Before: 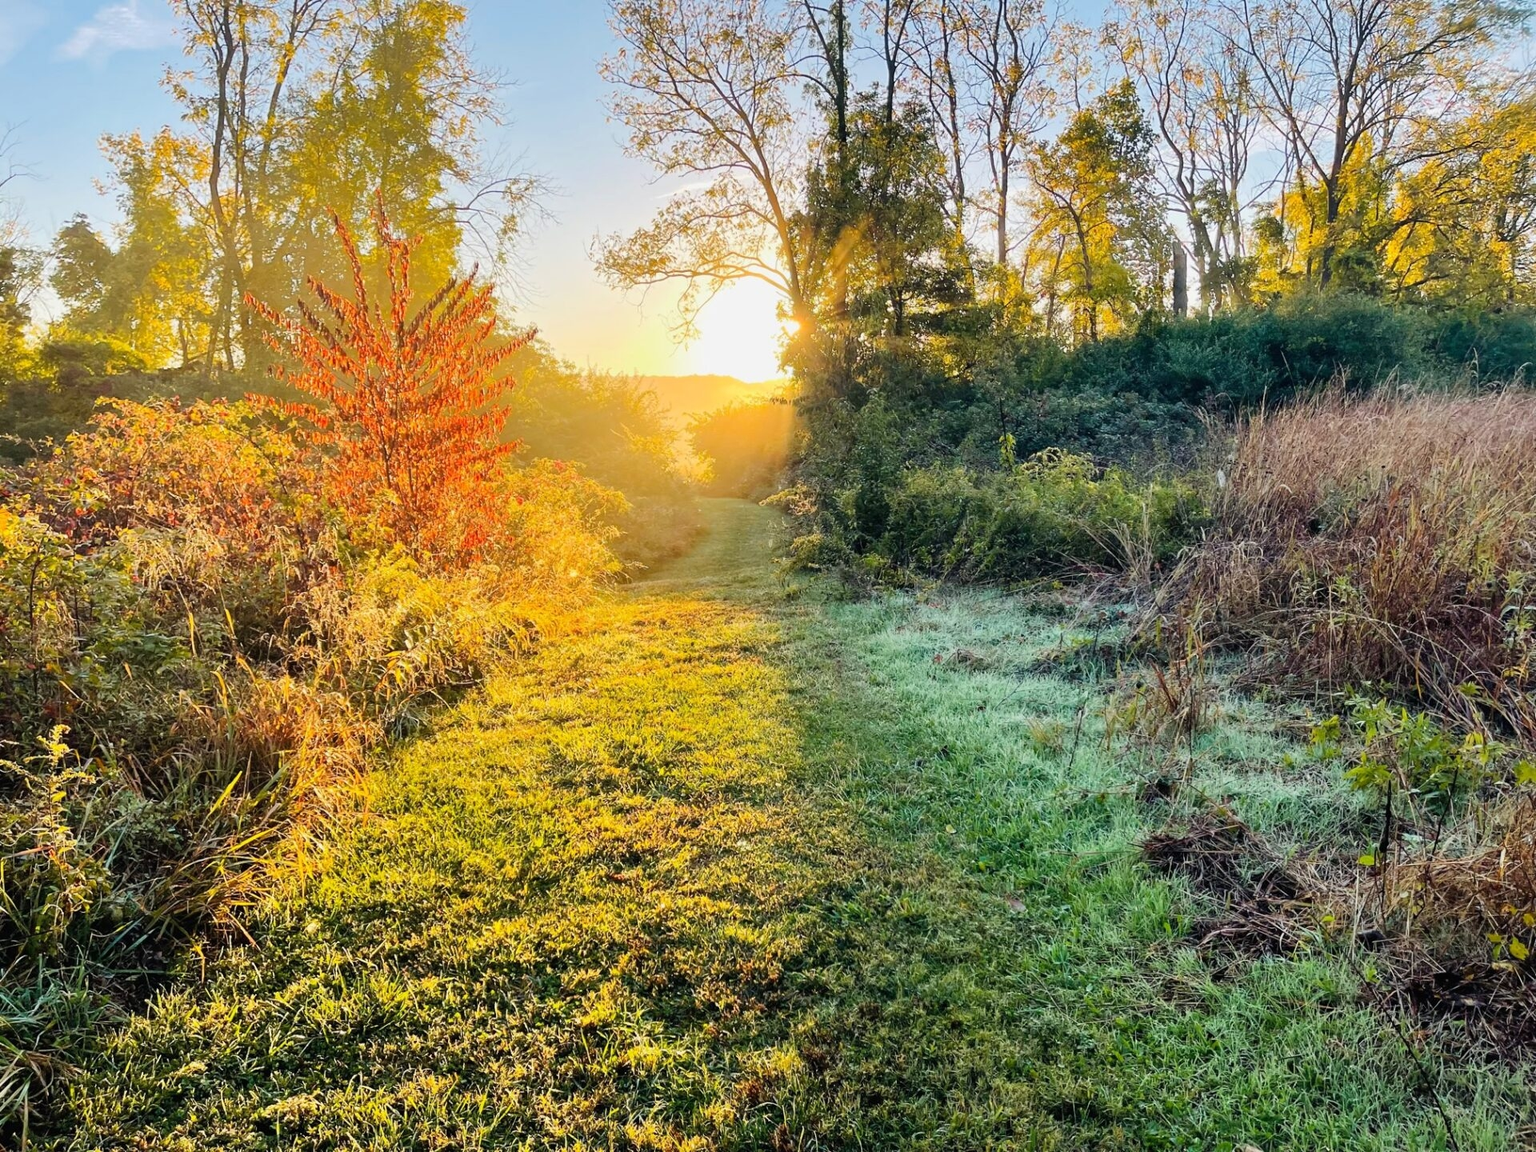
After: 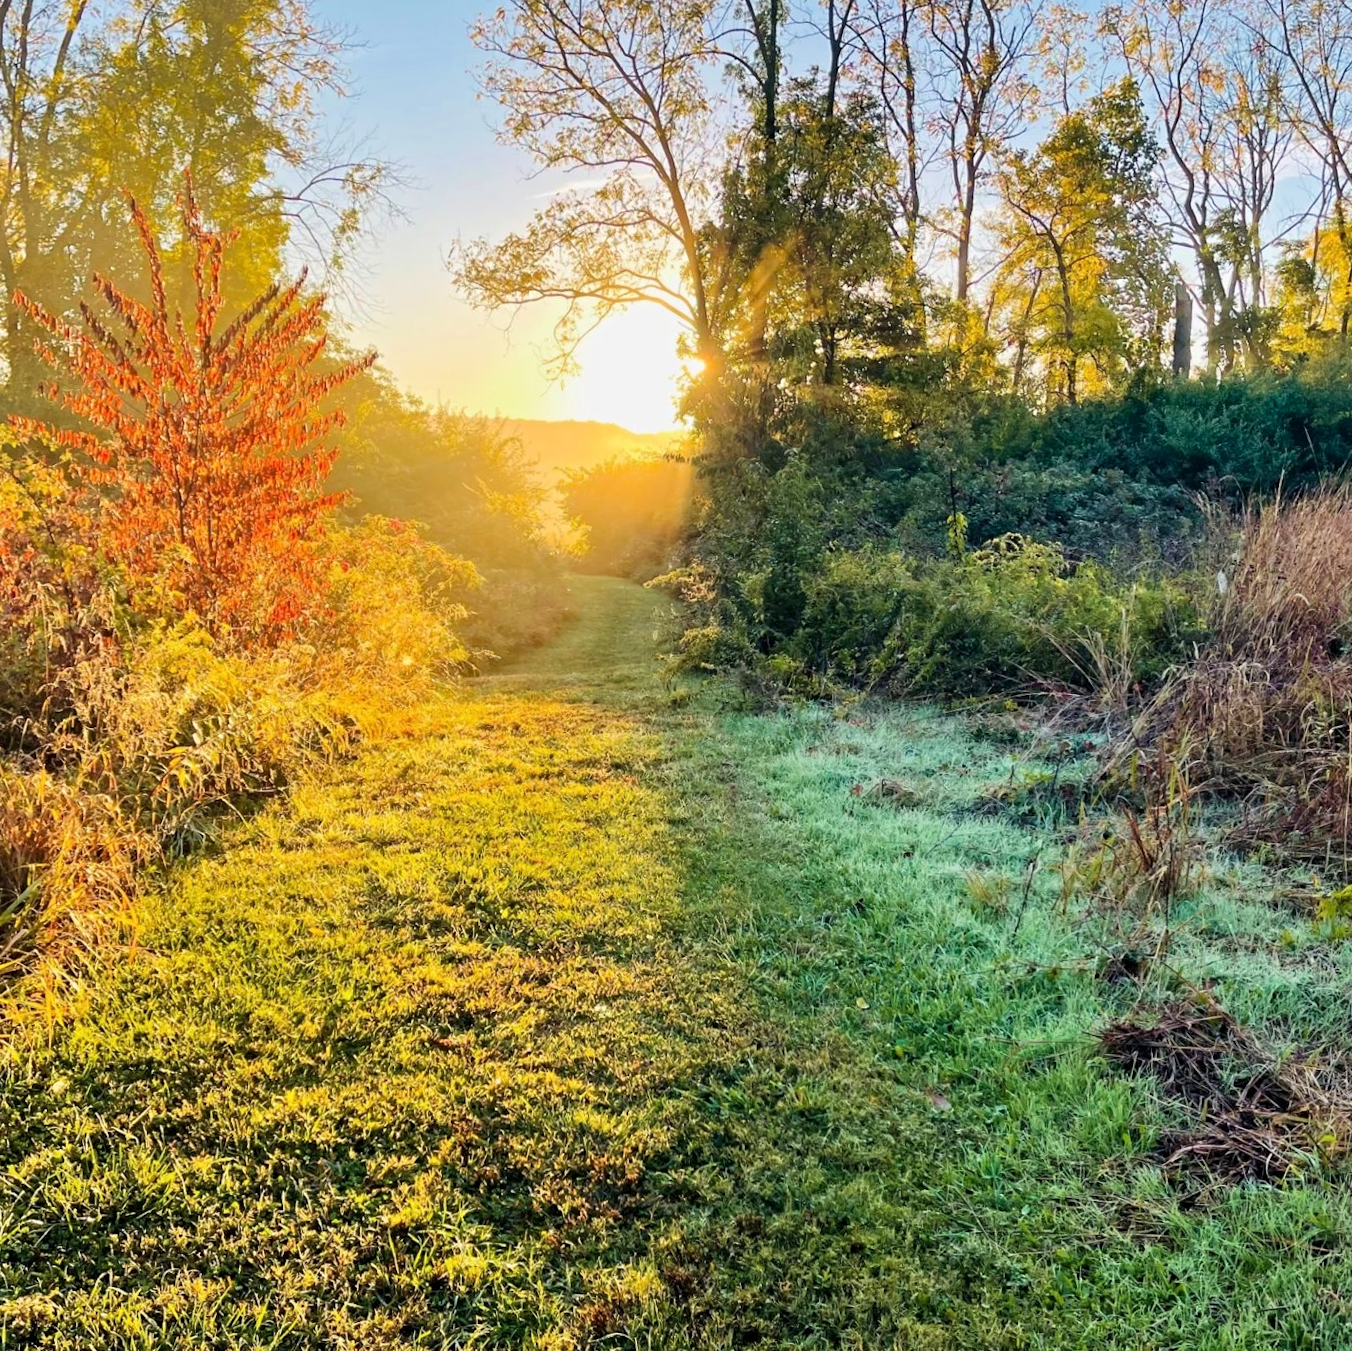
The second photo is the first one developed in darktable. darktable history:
crop and rotate: angle -2.85°, left 13.973%, top 0.019%, right 11.017%, bottom 0.023%
velvia: on, module defaults
contrast equalizer: octaves 7, y [[0.5, 0.5, 0.501, 0.63, 0.504, 0.5], [0.5 ×6], [0.5 ×6], [0 ×6], [0 ×6]], mix 0.312
